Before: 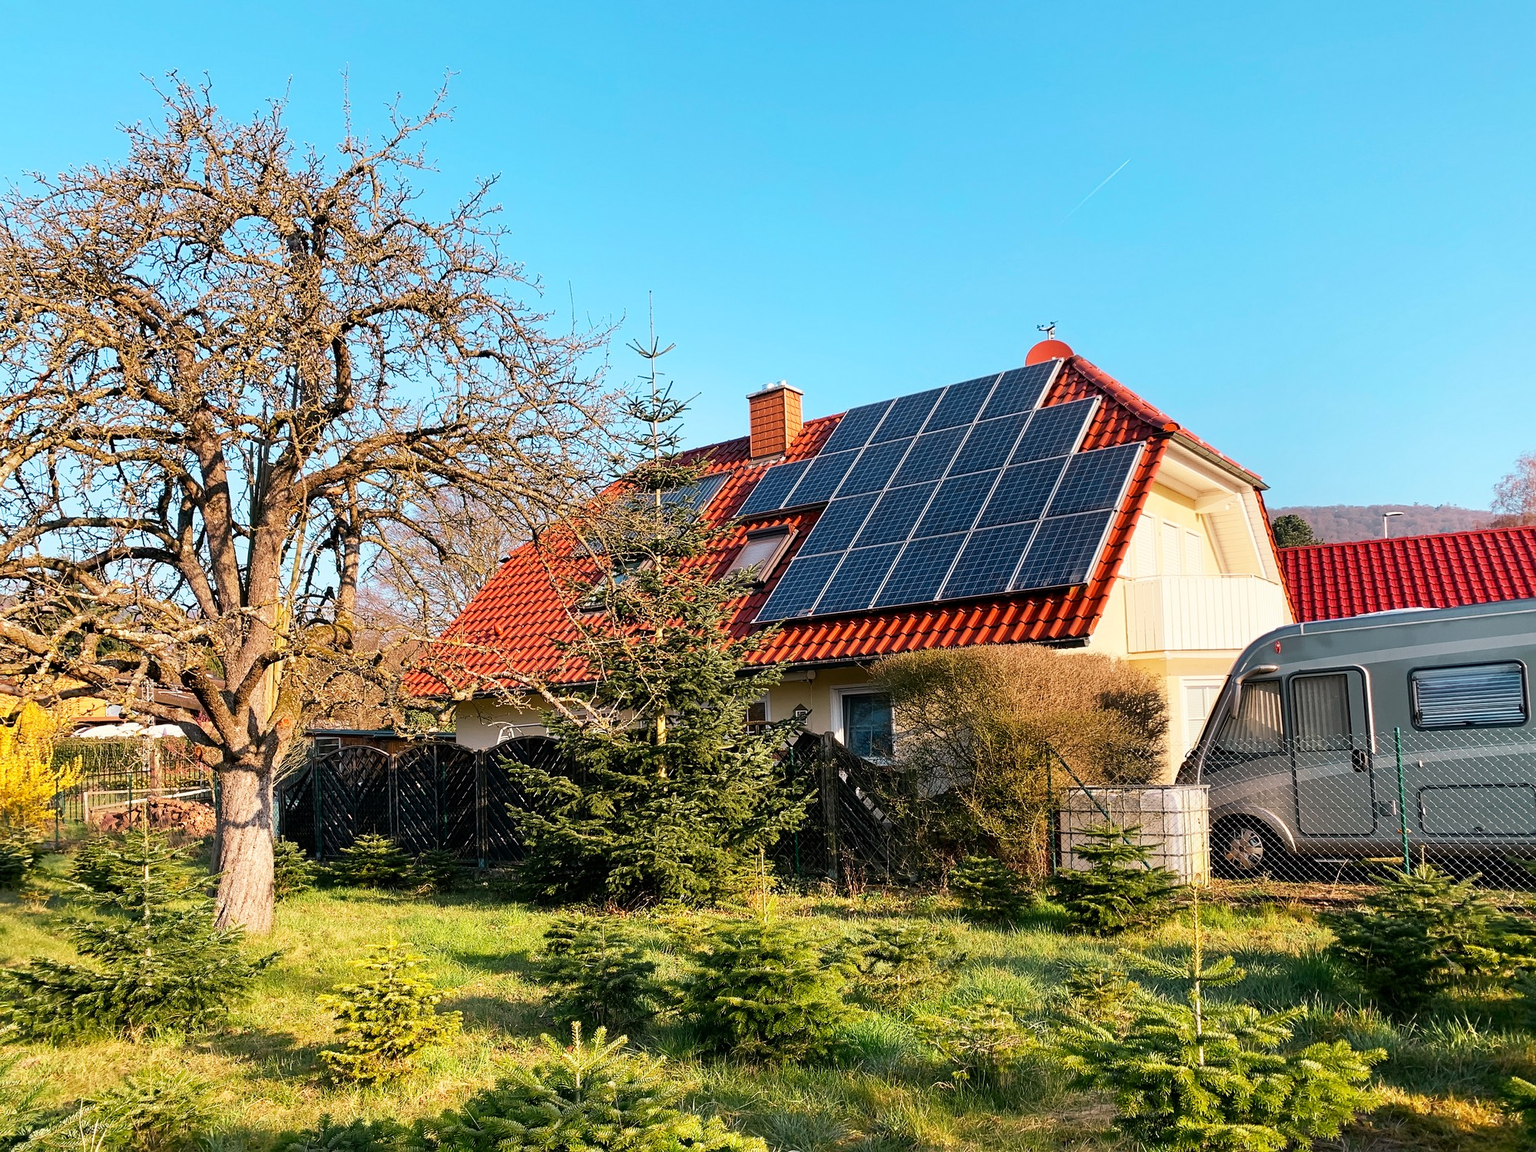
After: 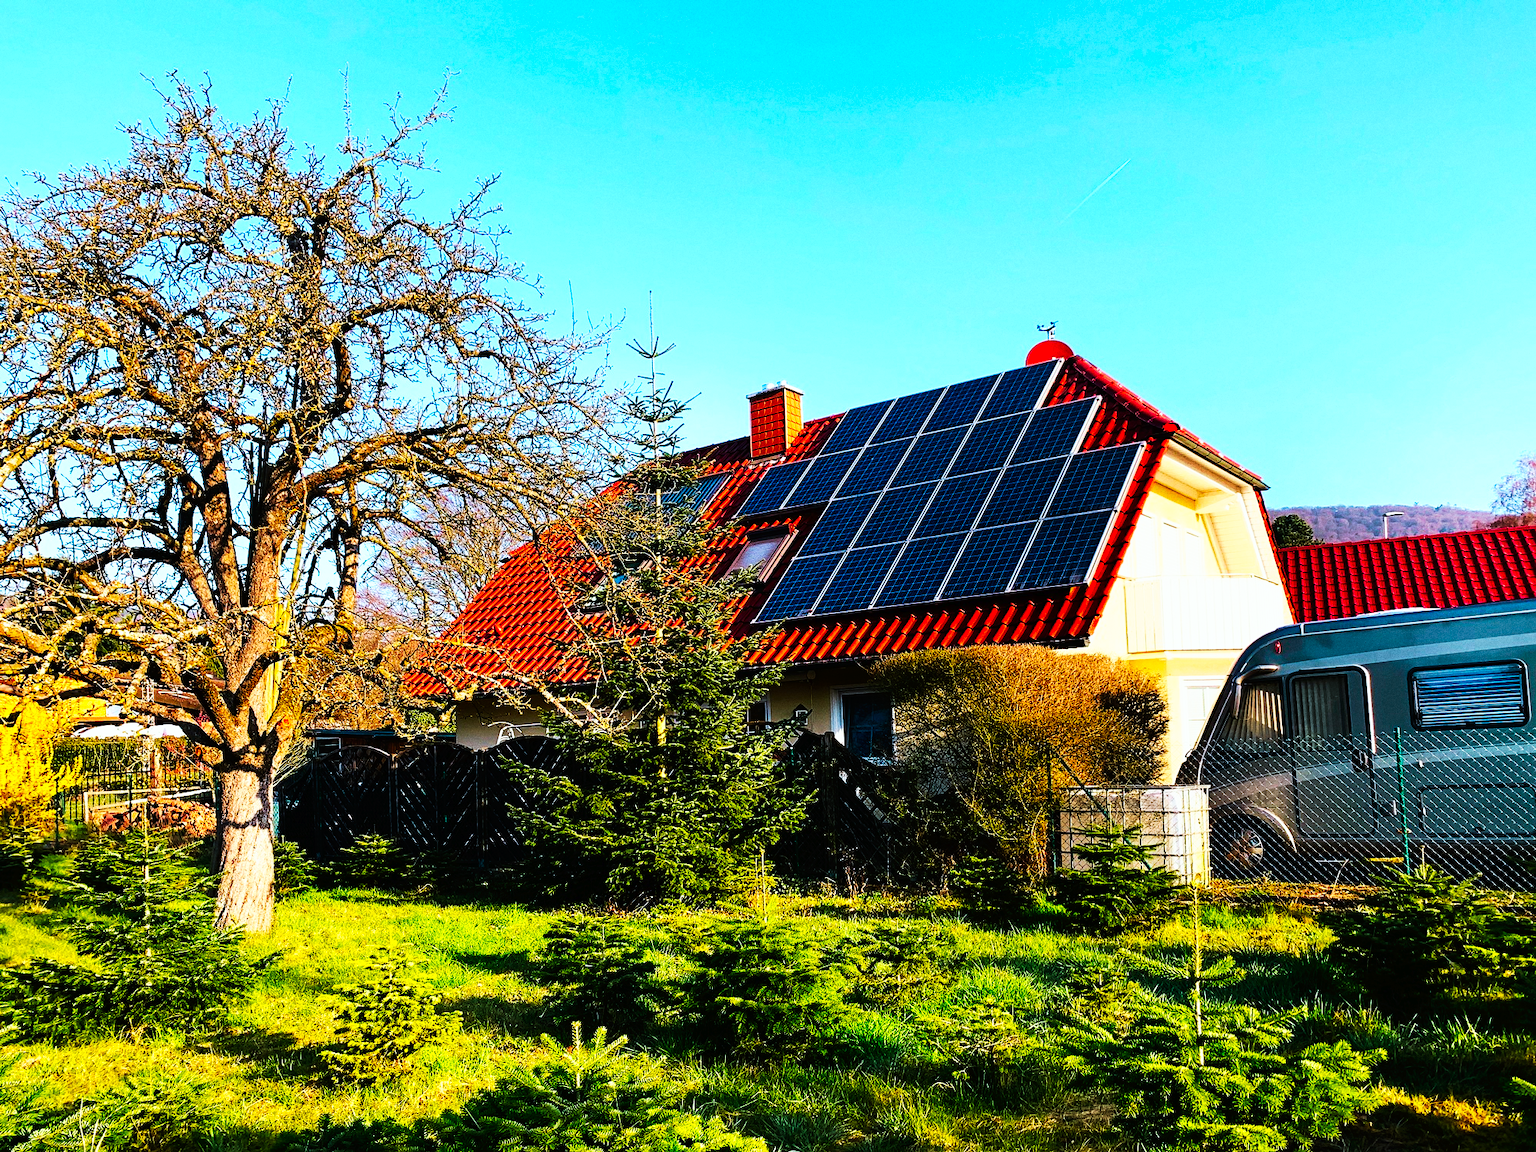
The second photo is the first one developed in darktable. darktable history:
grain: coarseness 0.09 ISO
white balance: red 0.925, blue 1.046
tone curve: curves: ch0 [(0, 0) (0.003, 0.007) (0.011, 0.009) (0.025, 0.01) (0.044, 0.012) (0.069, 0.013) (0.1, 0.014) (0.136, 0.021) (0.177, 0.038) (0.224, 0.06) (0.277, 0.099) (0.335, 0.16) (0.399, 0.227) (0.468, 0.329) (0.543, 0.45) (0.623, 0.594) (0.709, 0.756) (0.801, 0.868) (0.898, 0.971) (1, 1)], preserve colors none
contrast brightness saturation: contrast 0.16, saturation 0.32
velvia: on, module defaults
